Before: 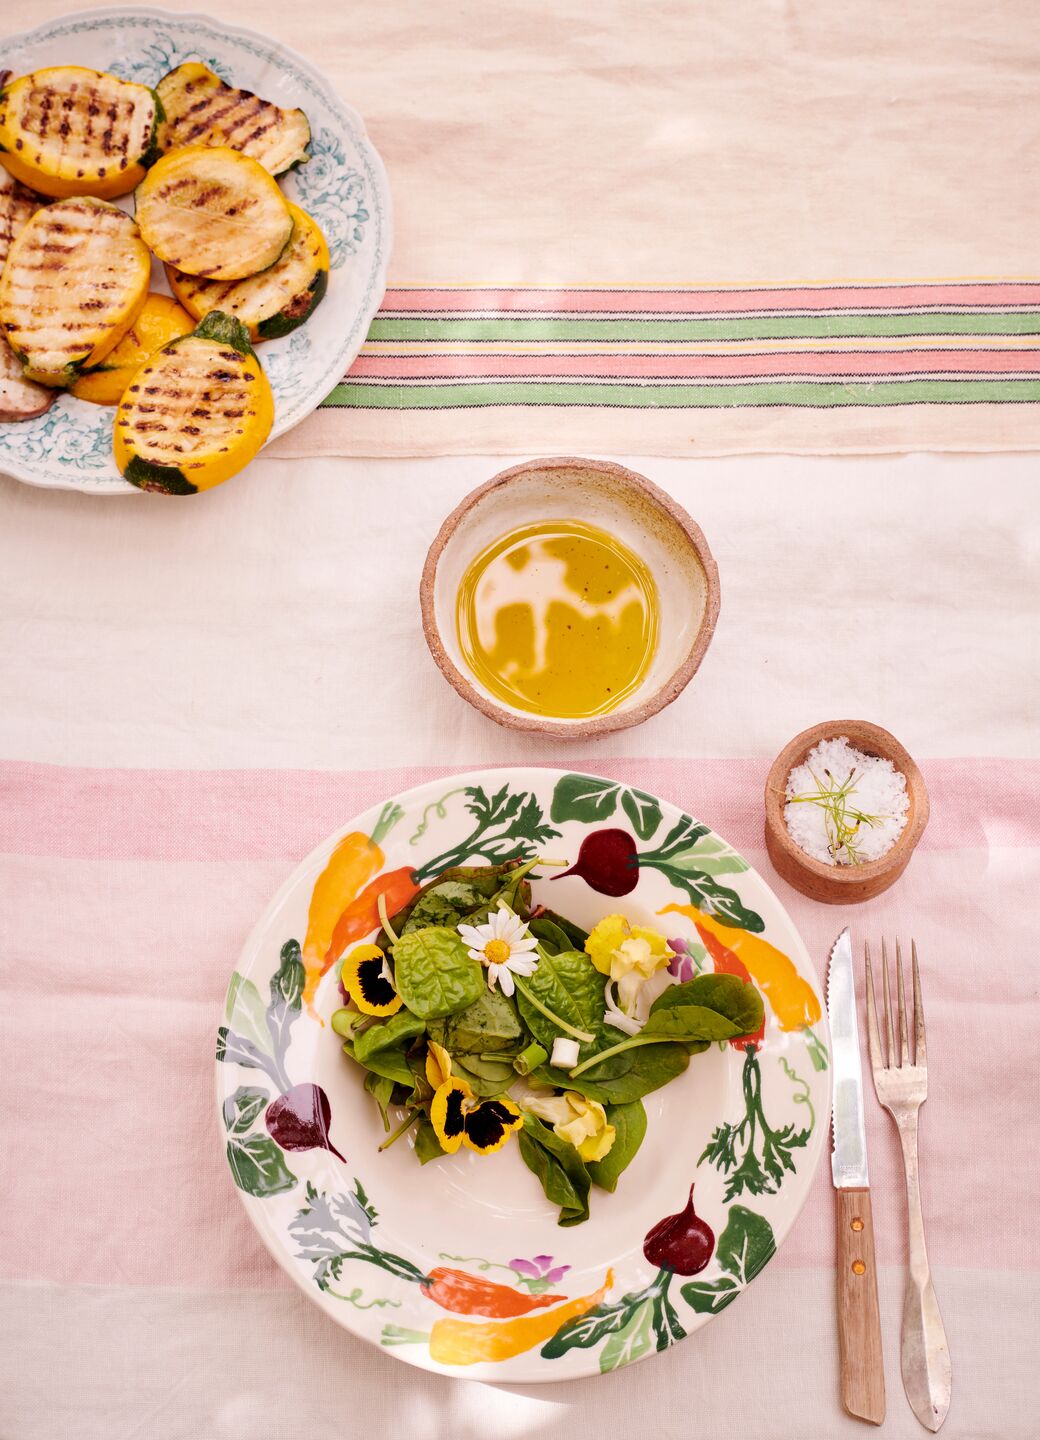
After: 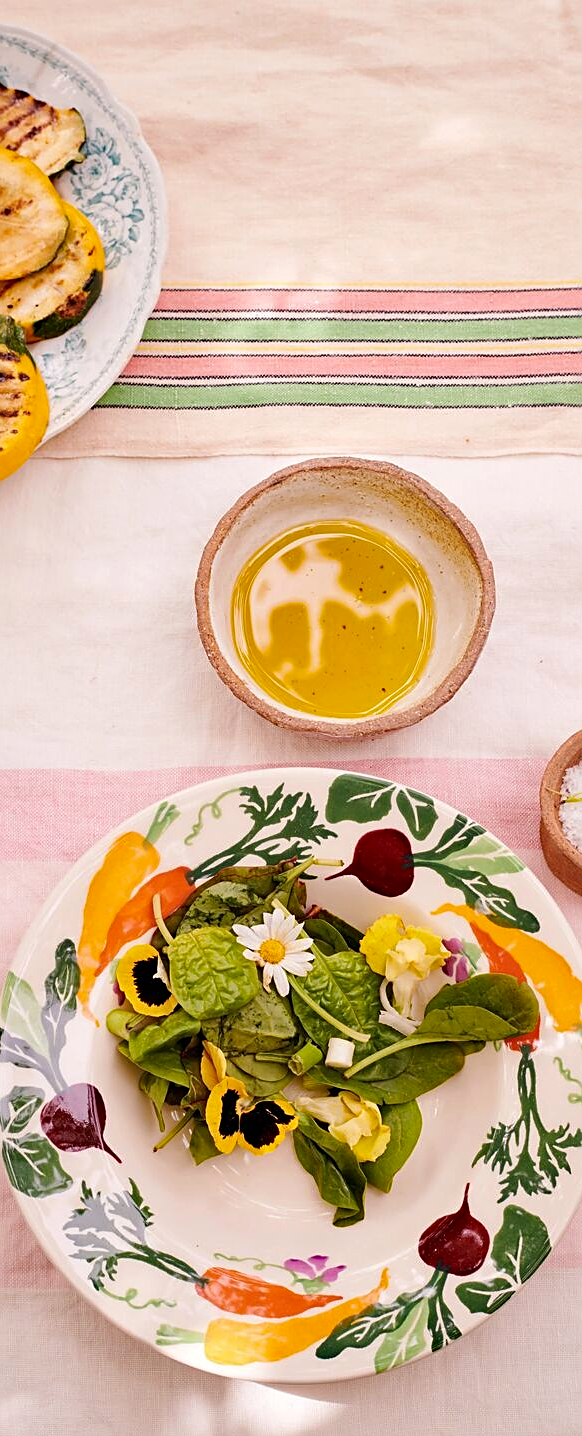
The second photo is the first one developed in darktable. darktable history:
crop: left 21.674%, right 22.086%
haze removal: strength 0.29, distance 0.25, compatibility mode true, adaptive false
sharpen: on, module defaults
